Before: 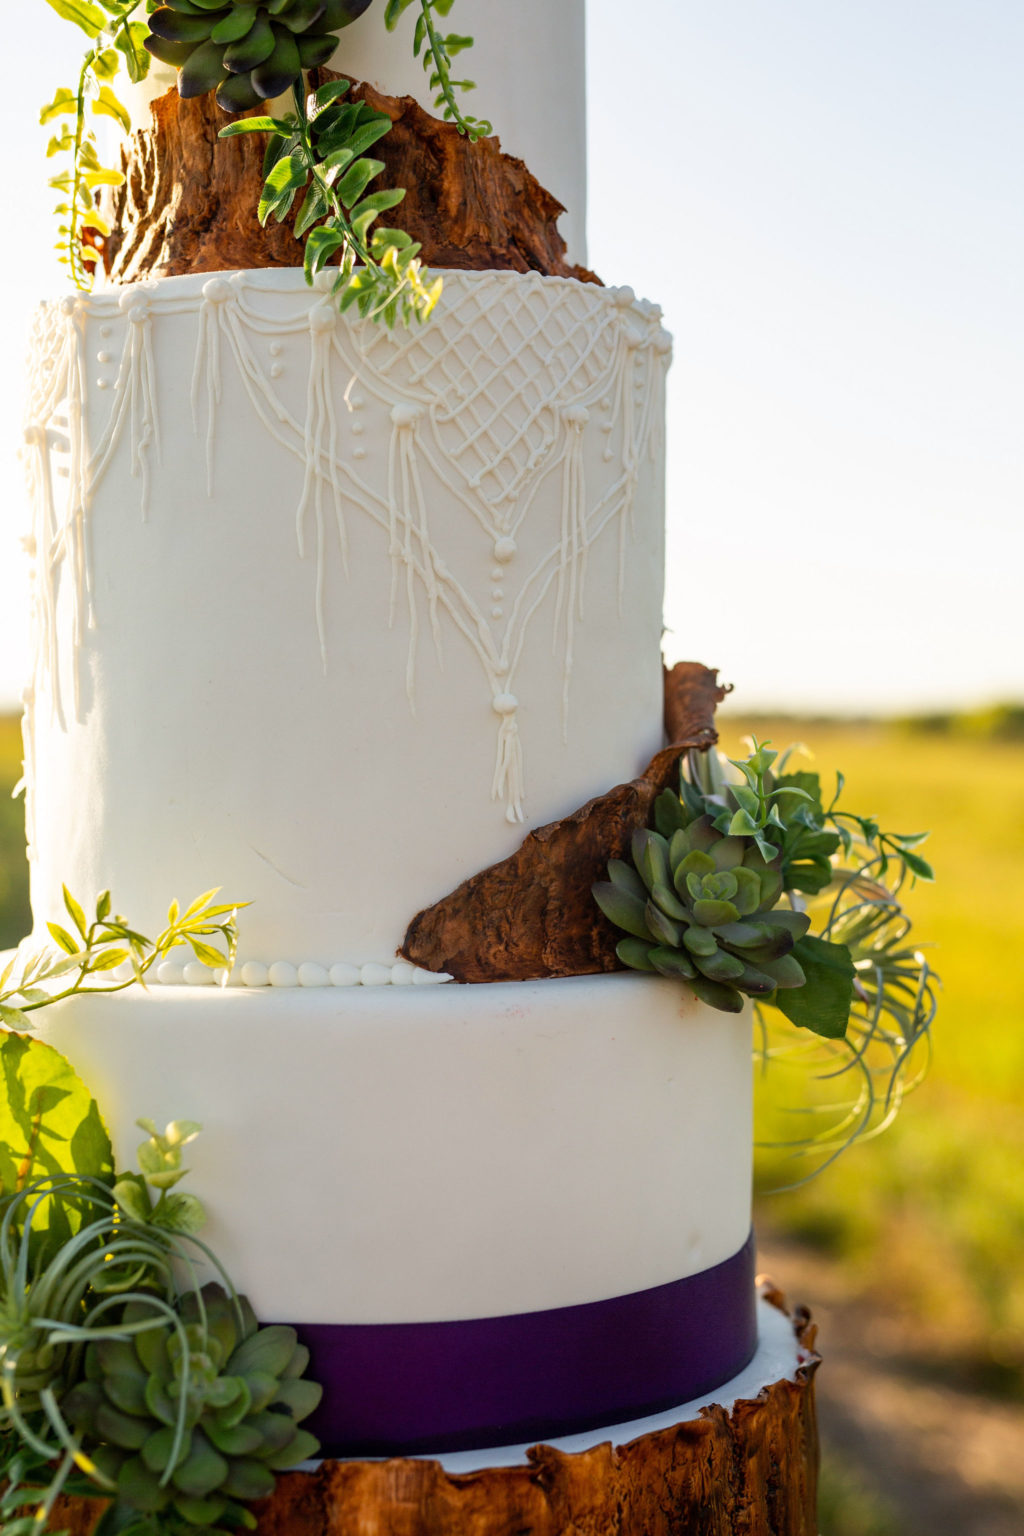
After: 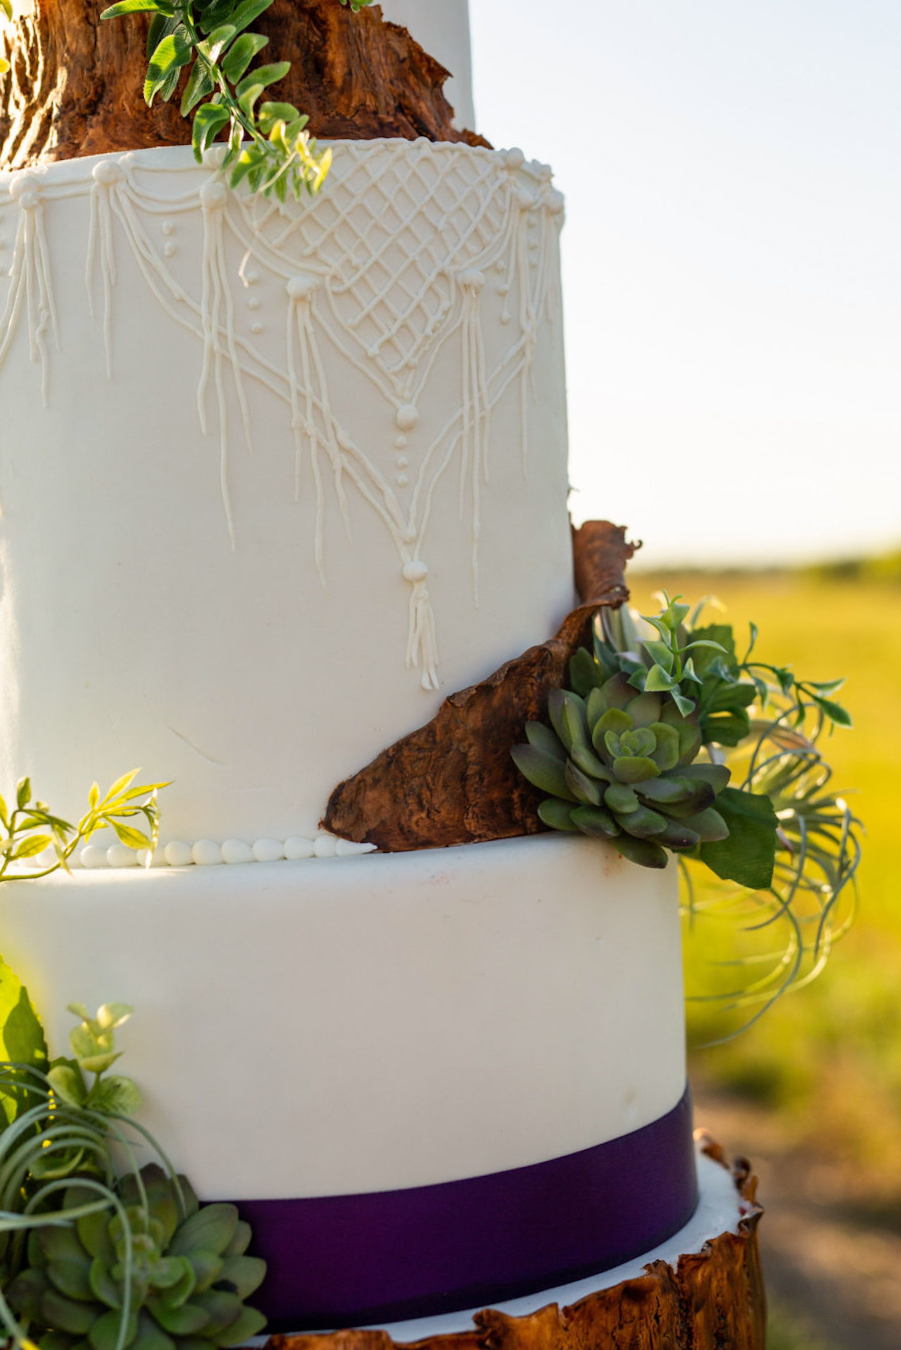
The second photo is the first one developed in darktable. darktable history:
crop and rotate: angle 2.83°, left 5.514%, top 5.688%
